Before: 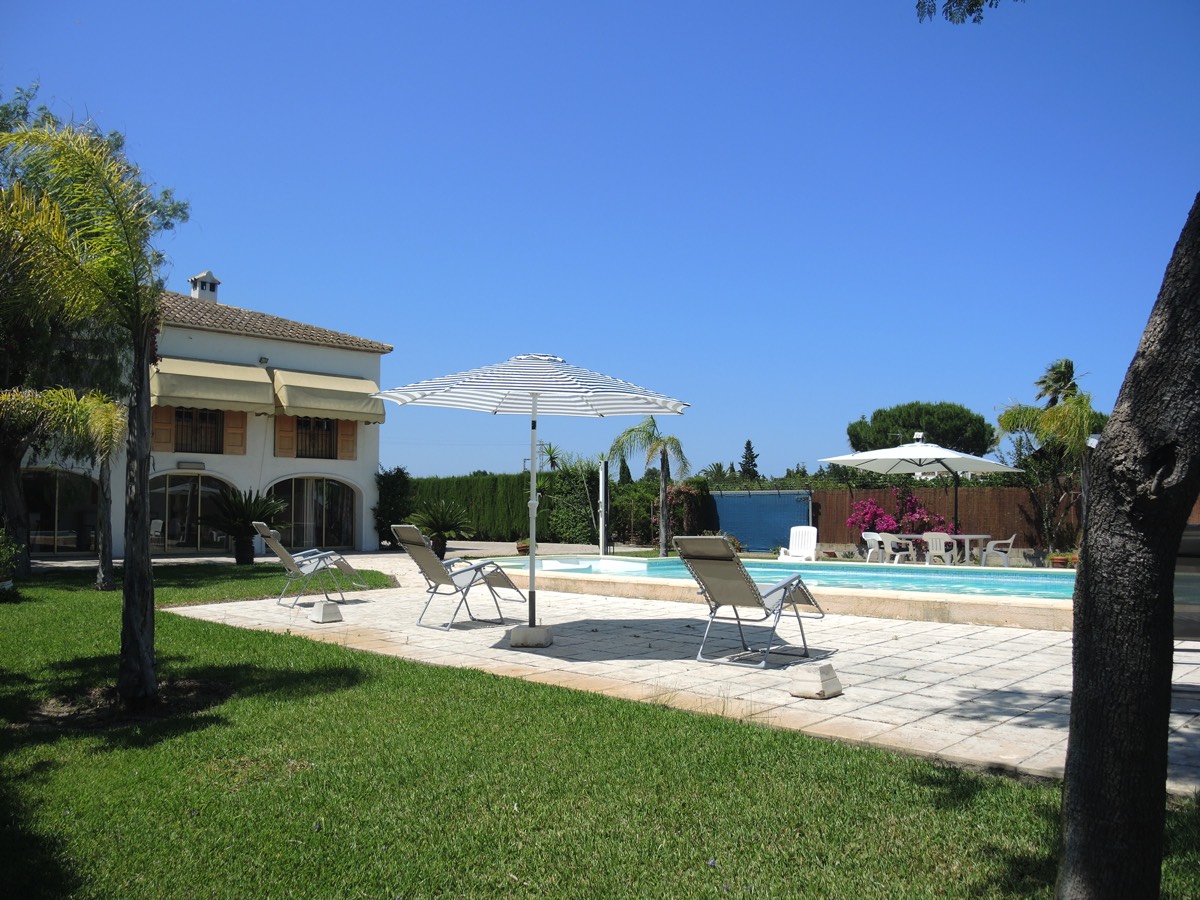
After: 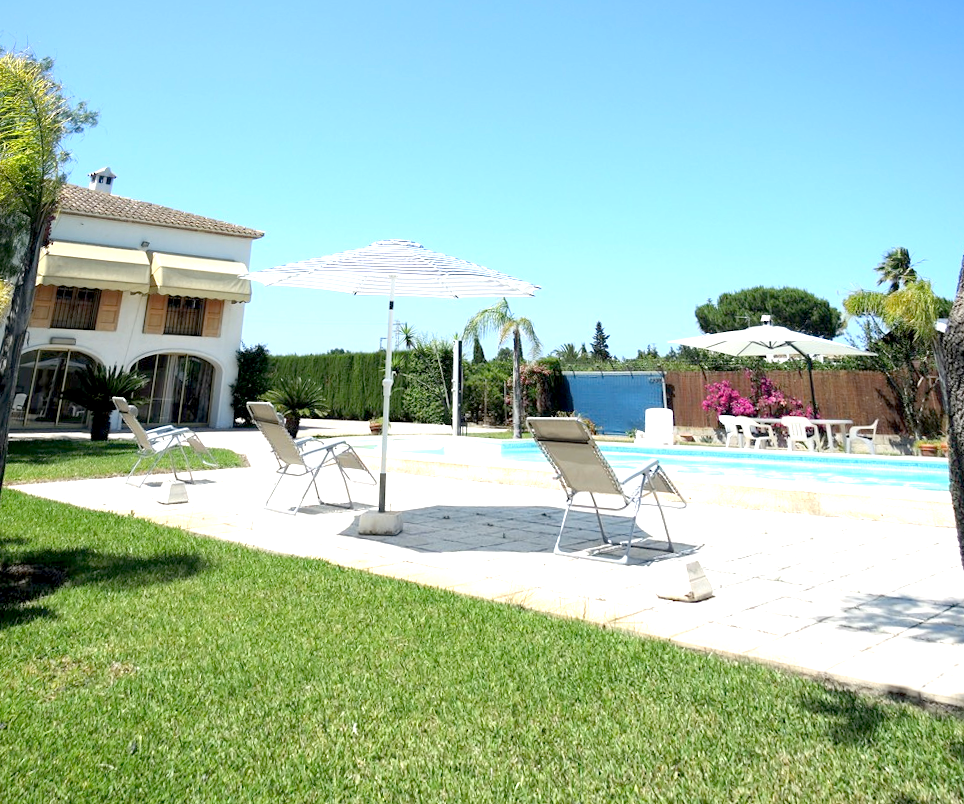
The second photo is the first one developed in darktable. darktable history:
exposure: black level correction 0.008, exposure 0.979 EV, compensate highlight preservation false
rotate and perspective: rotation 0.72°, lens shift (vertical) -0.352, lens shift (horizontal) -0.051, crop left 0.152, crop right 0.859, crop top 0.019, crop bottom 0.964
crop: left 1.964%, top 3.251%, right 1.122%, bottom 4.933%
